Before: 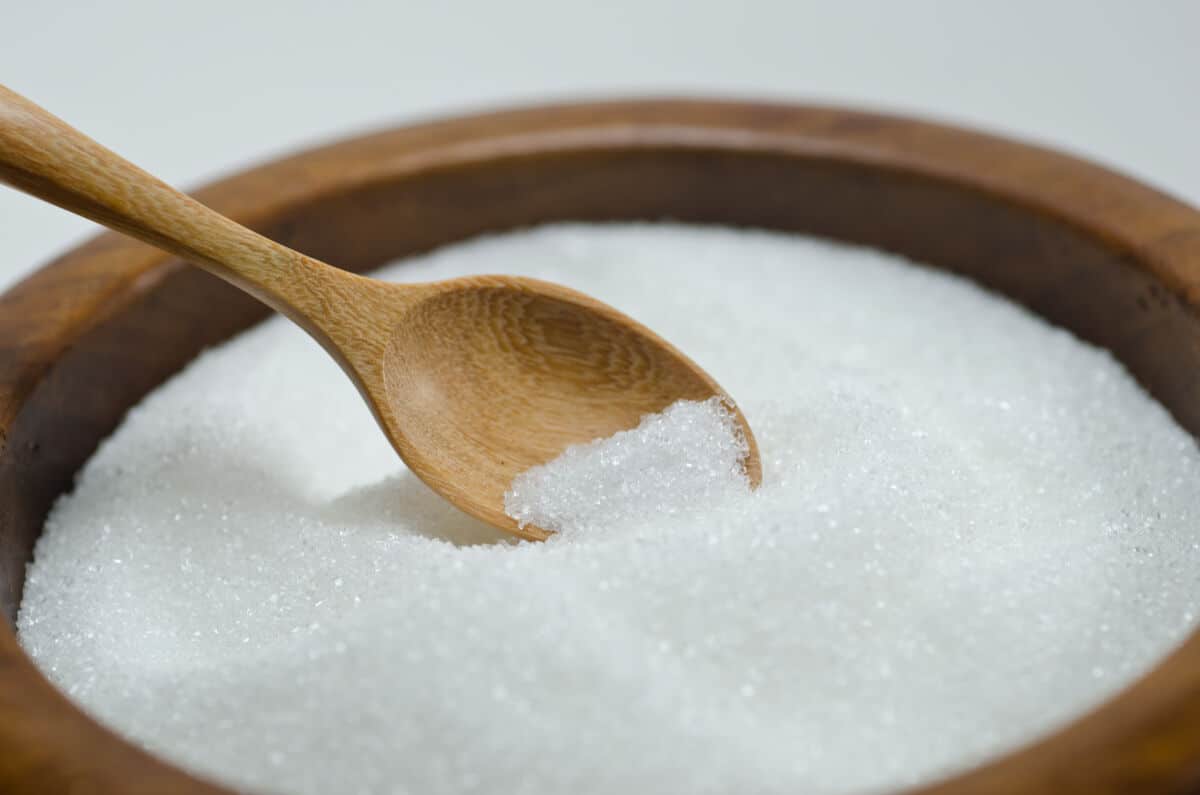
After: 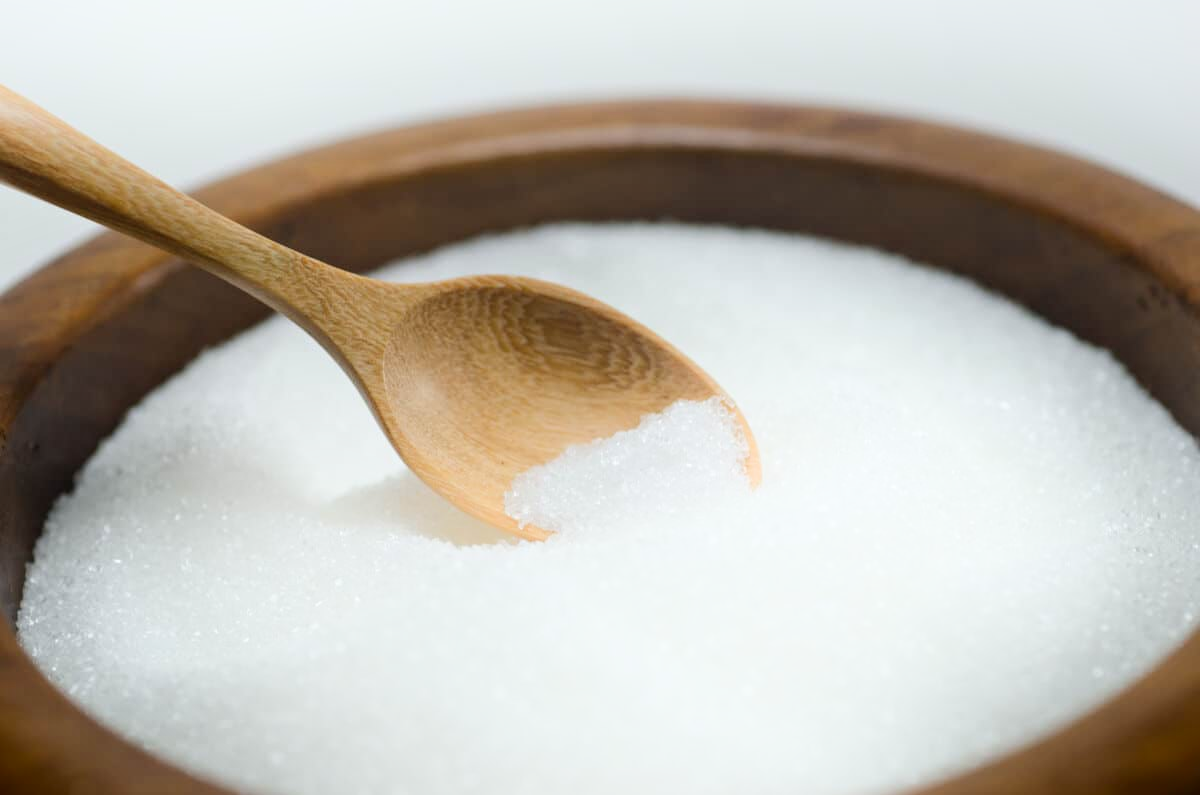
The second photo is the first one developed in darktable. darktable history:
shadows and highlights: shadows -90, highlights 90, soften with gaussian
